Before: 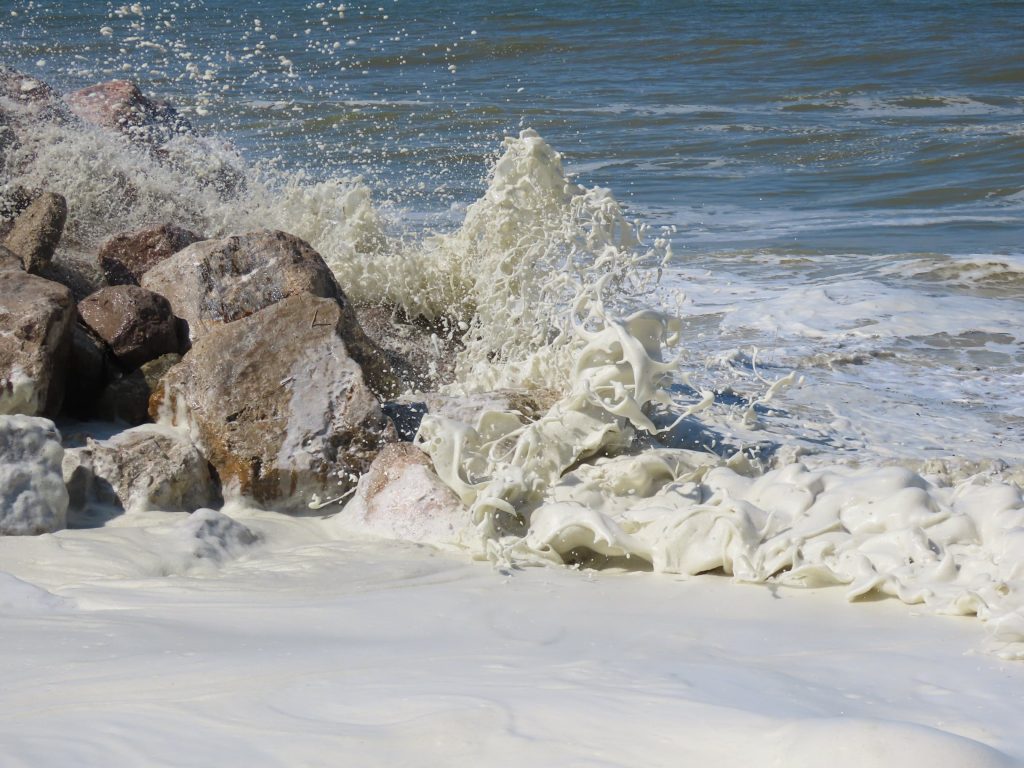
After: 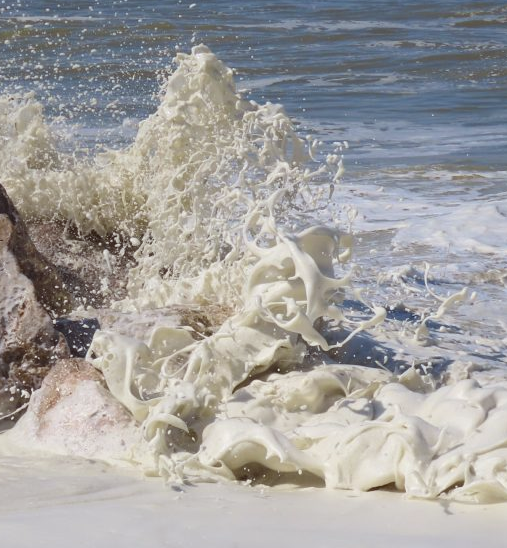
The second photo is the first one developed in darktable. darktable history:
crop: left 32.075%, top 10.976%, right 18.355%, bottom 17.596%
color balance: mode lift, gamma, gain (sRGB), lift [1, 1.049, 1, 1]
exposure: exposure -0.01 EV, compensate highlight preservation false
